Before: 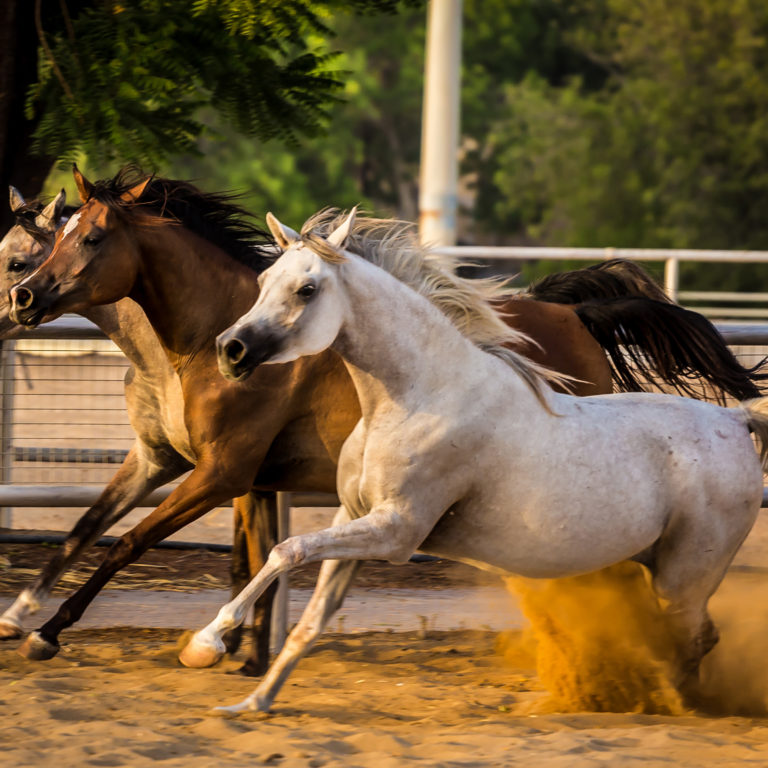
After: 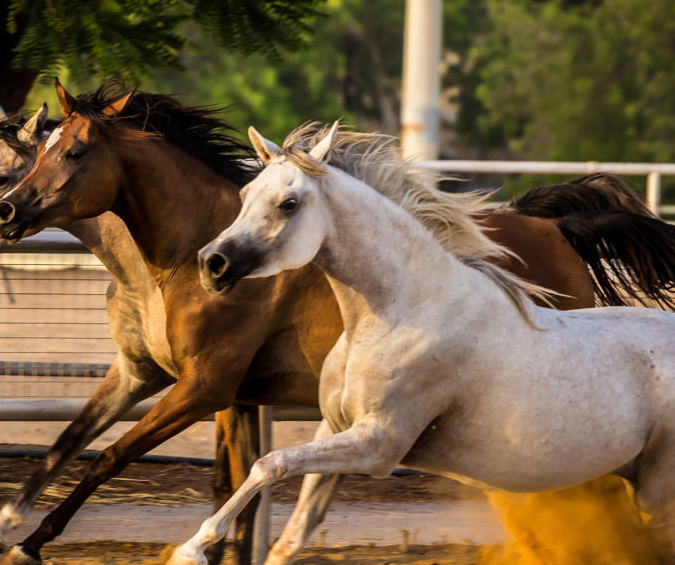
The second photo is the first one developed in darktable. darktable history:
contrast equalizer: y [[0.5 ×6], [0.5 ×6], [0.5, 0.5, 0.501, 0.545, 0.707, 0.863], [0 ×6], [0 ×6]]
crop and rotate: left 2.425%, top 11.305%, right 9.6%, bottom 15.08%
